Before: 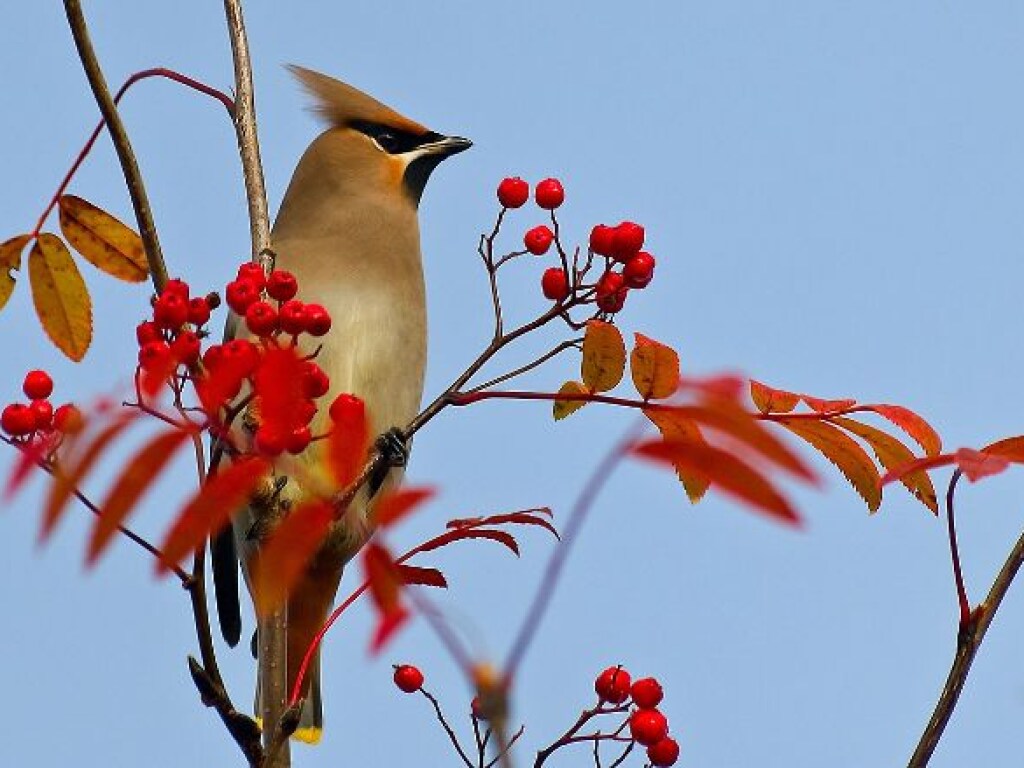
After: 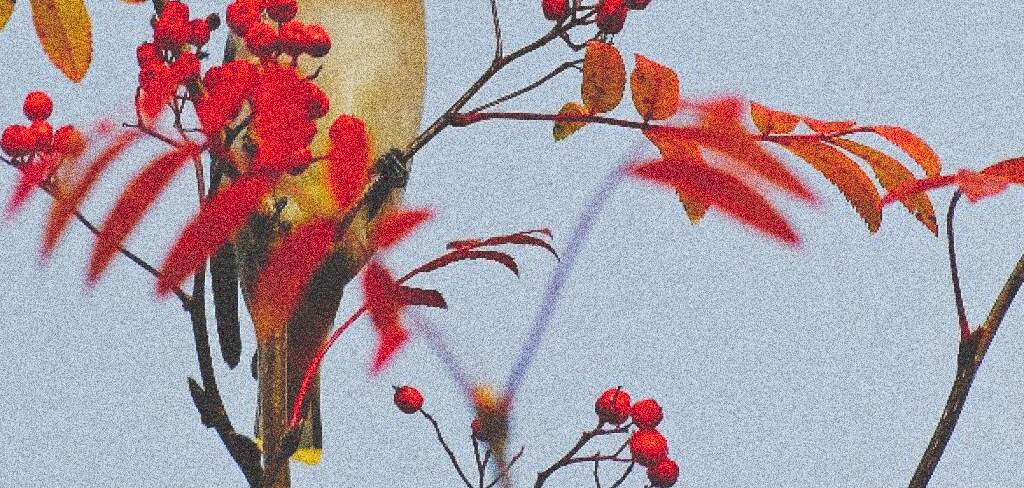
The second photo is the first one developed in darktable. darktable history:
tone curve: curves: ch0 [(0, 0) (0.003, 0.232) (0.011, 0.232) (0.025, 0.232) (0.044, 0.233) (0.069, 0.234) (0.1, 0.237) (0.136, 0.247) (0.177, 0.258) (0.224, 0.283) (0.277, 0.332) (0.335, 0.401) (0.399, 0.483) (0.468, 0.56) (0.543, 0.637) (0.623, 0.706) (0.709, 0.764) (0.801, 0.816) (0.898, 0.859) (1, 1)], preserve colors none
crop and rotate: top 36.435%
grain: coarseness 30.02 ISO, strength 100%
